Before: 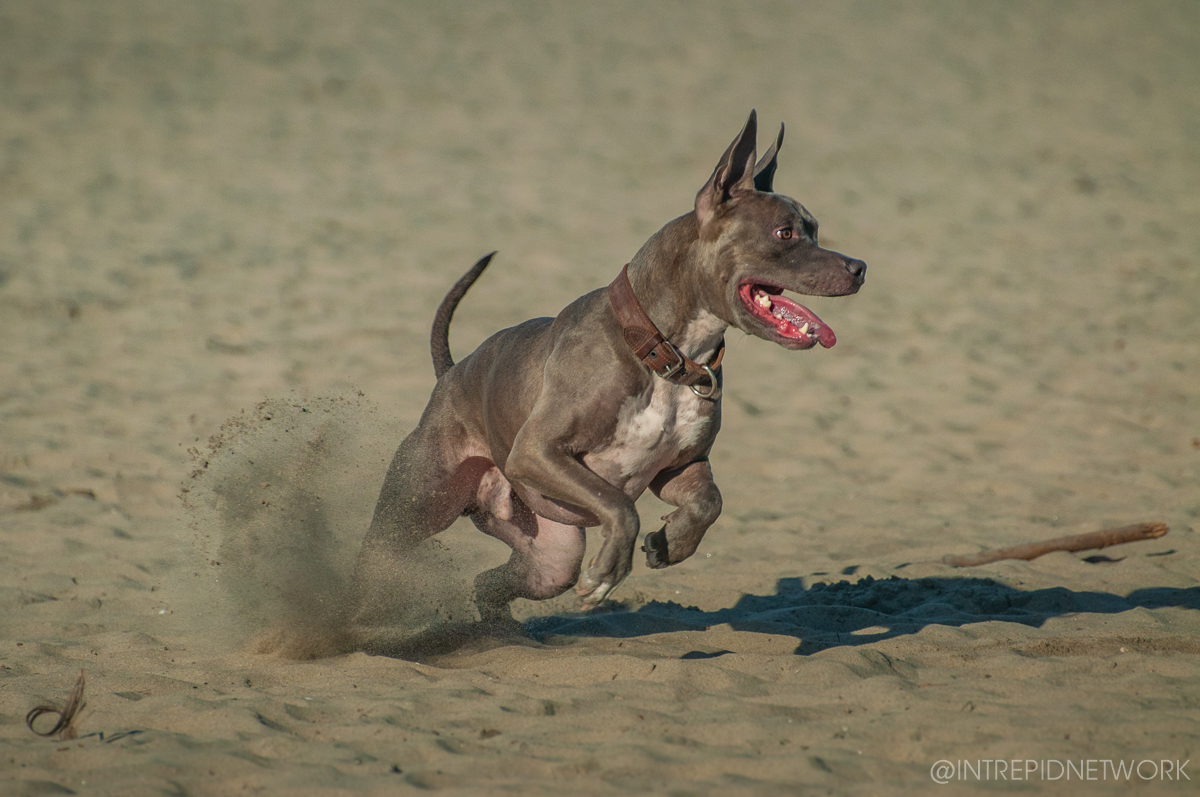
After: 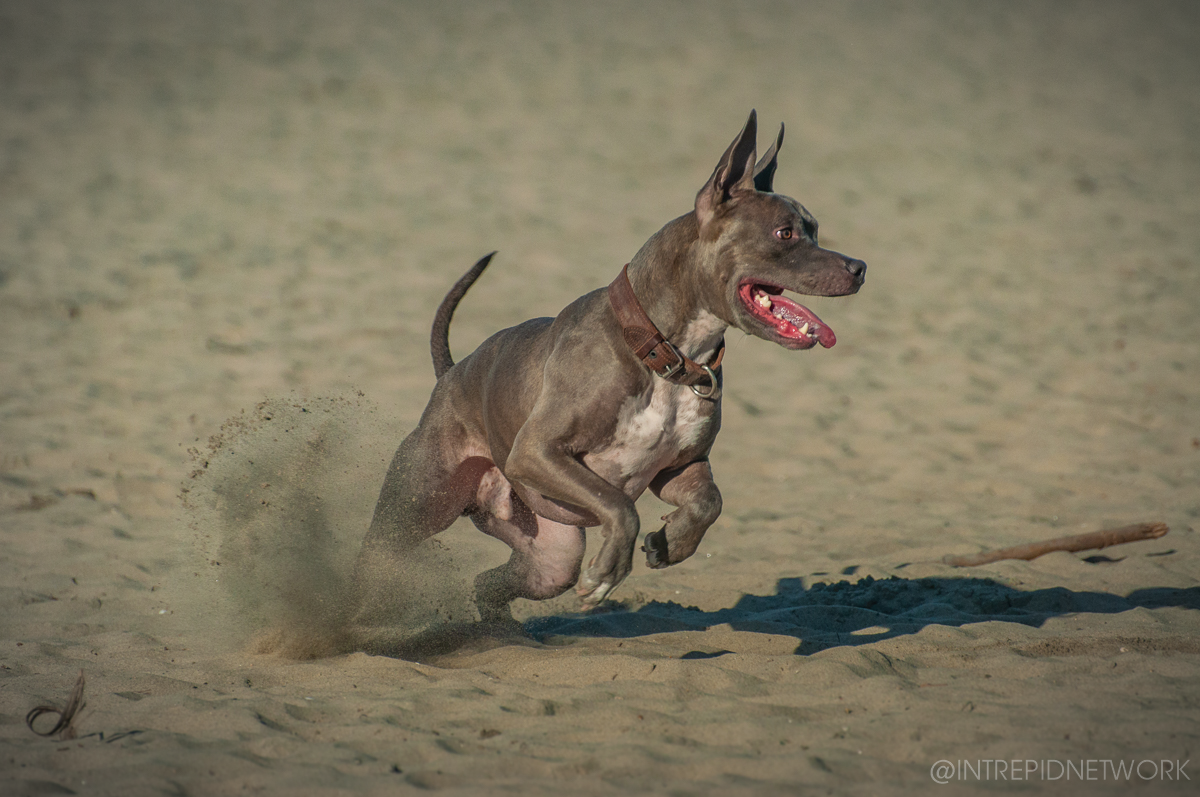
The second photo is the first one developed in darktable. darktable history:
vignetting: fall-off radius 59.93%, automatic ratio true
